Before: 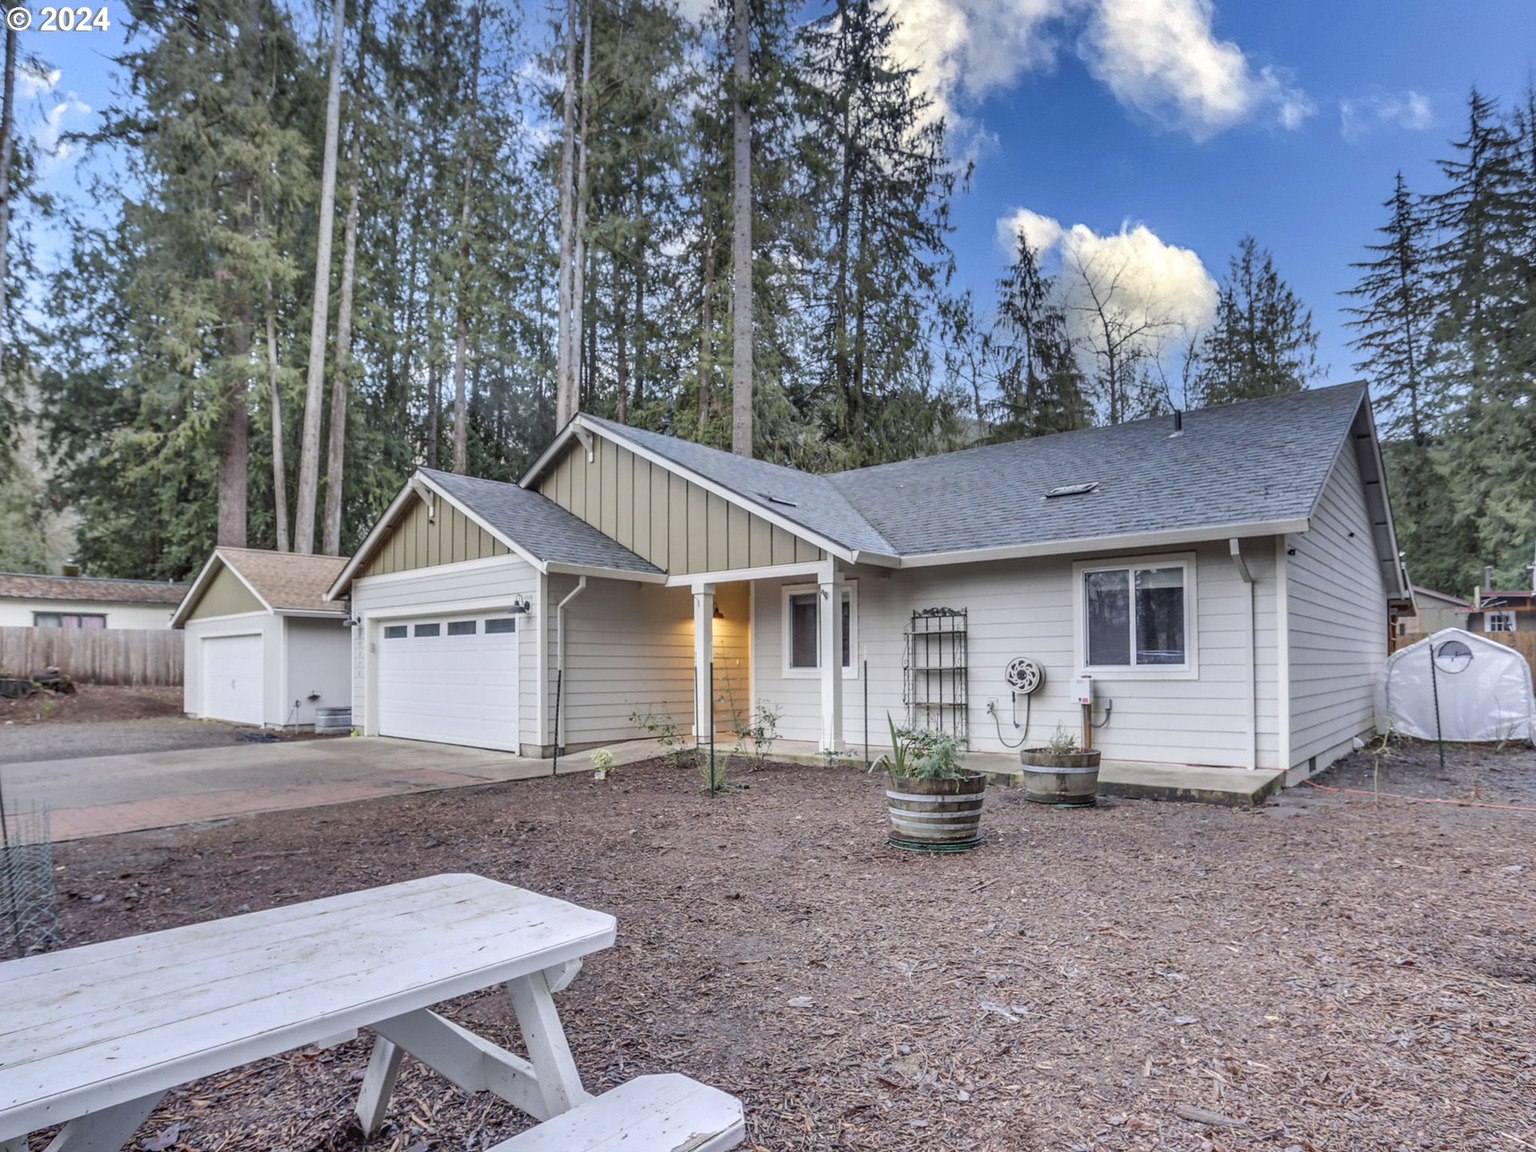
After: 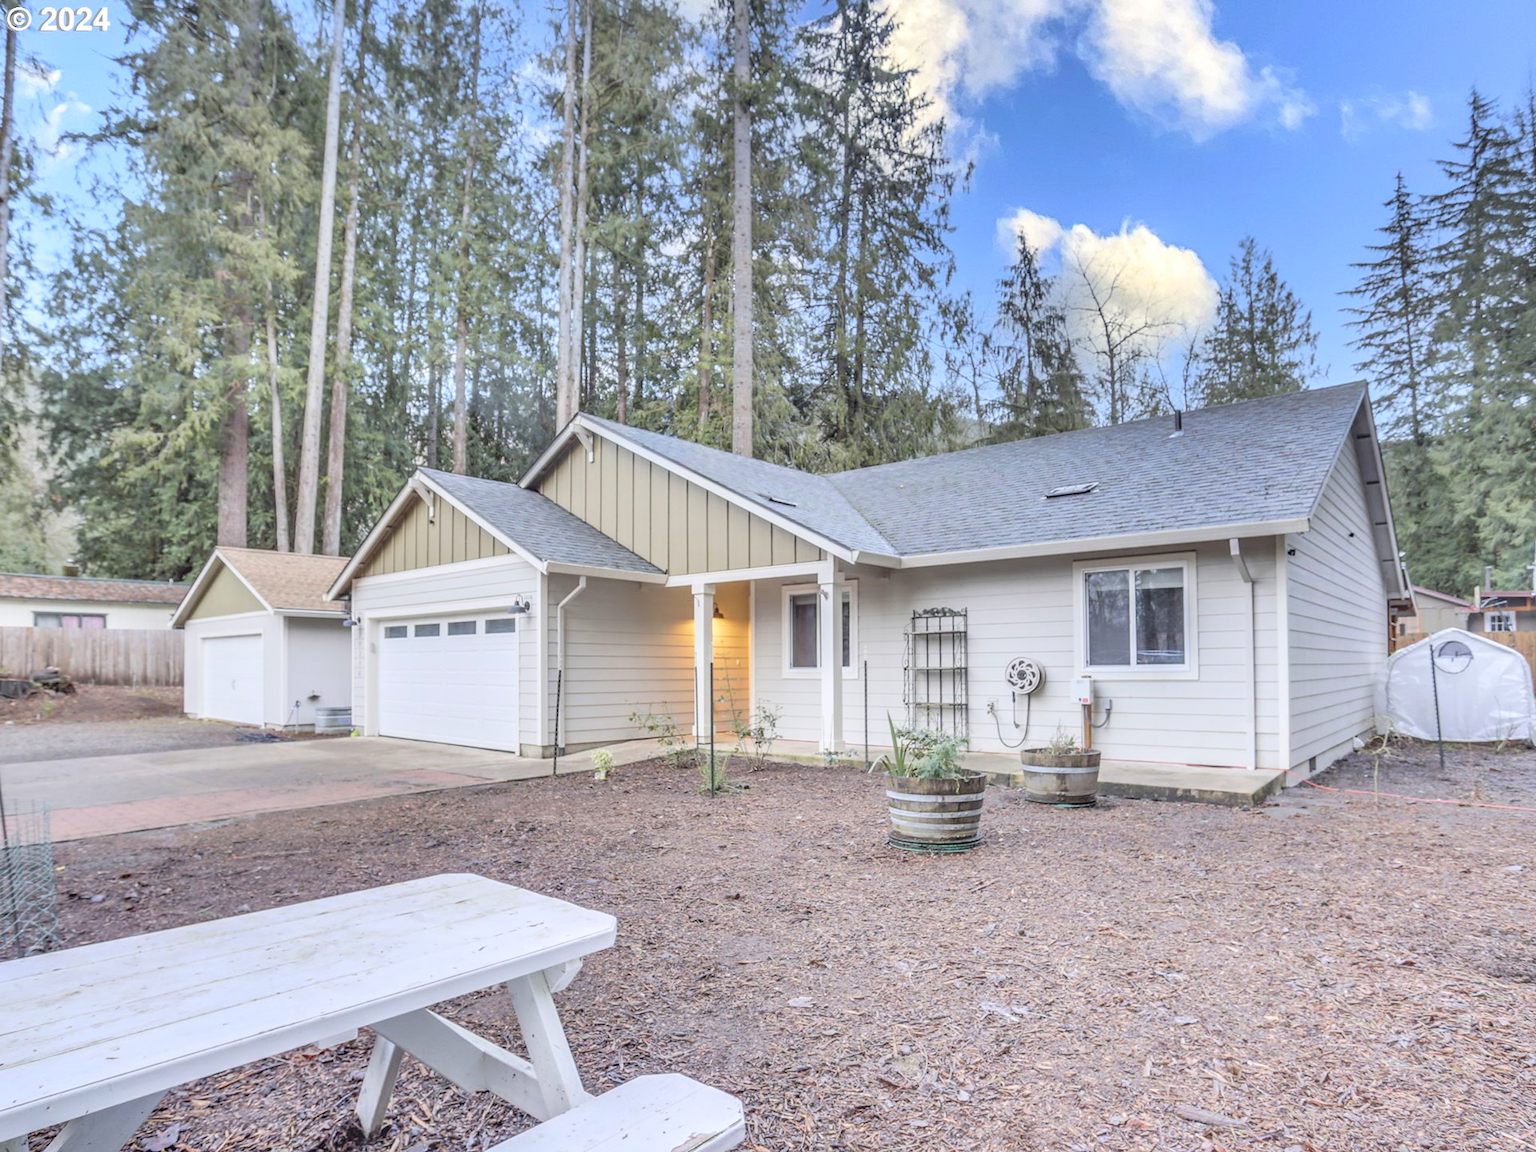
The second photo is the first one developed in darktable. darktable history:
contrast brightness saturation: contrast 0.097, brightness 0.294, saturation 0.143
